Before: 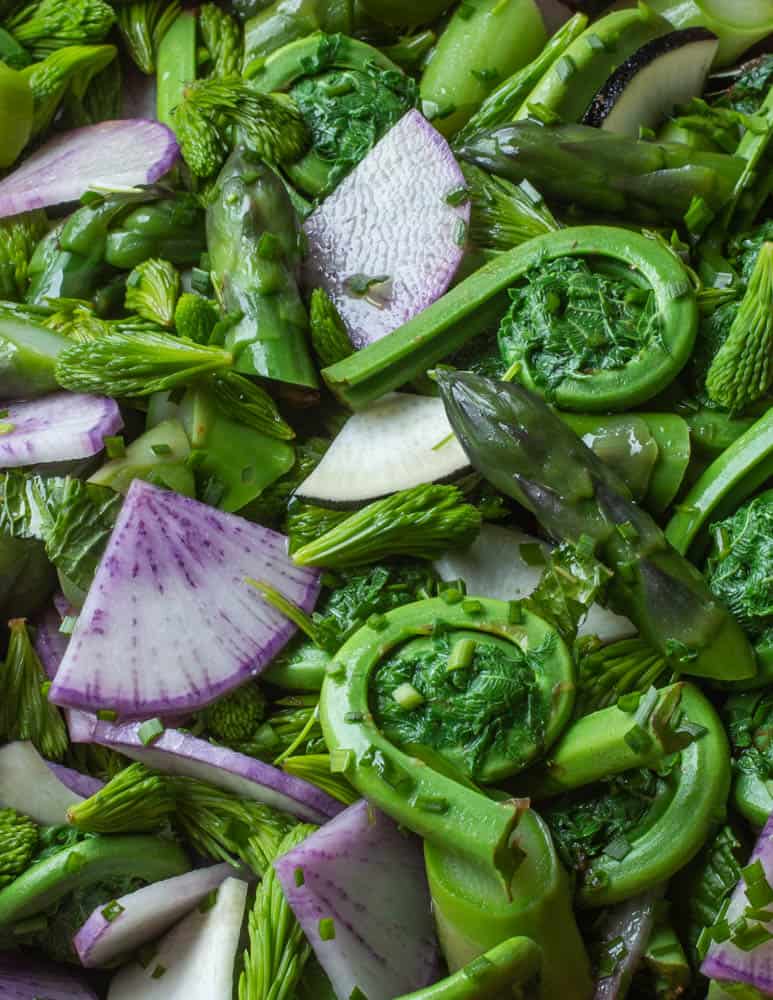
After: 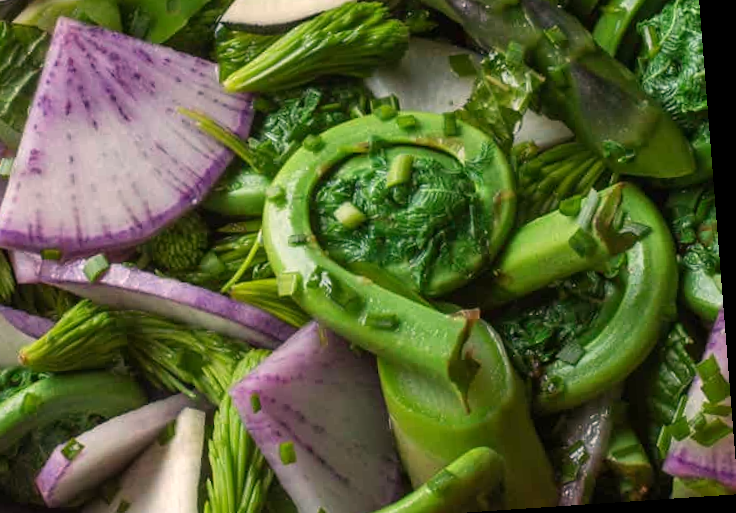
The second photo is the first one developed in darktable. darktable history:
rotate and perspective: rotation -4.2°, shear 0.006, automatic cropping off
crop and rotate: left 13.306%, top 48.129%, bottom 2.928%
white balance: red 1.127, blue 0.943
